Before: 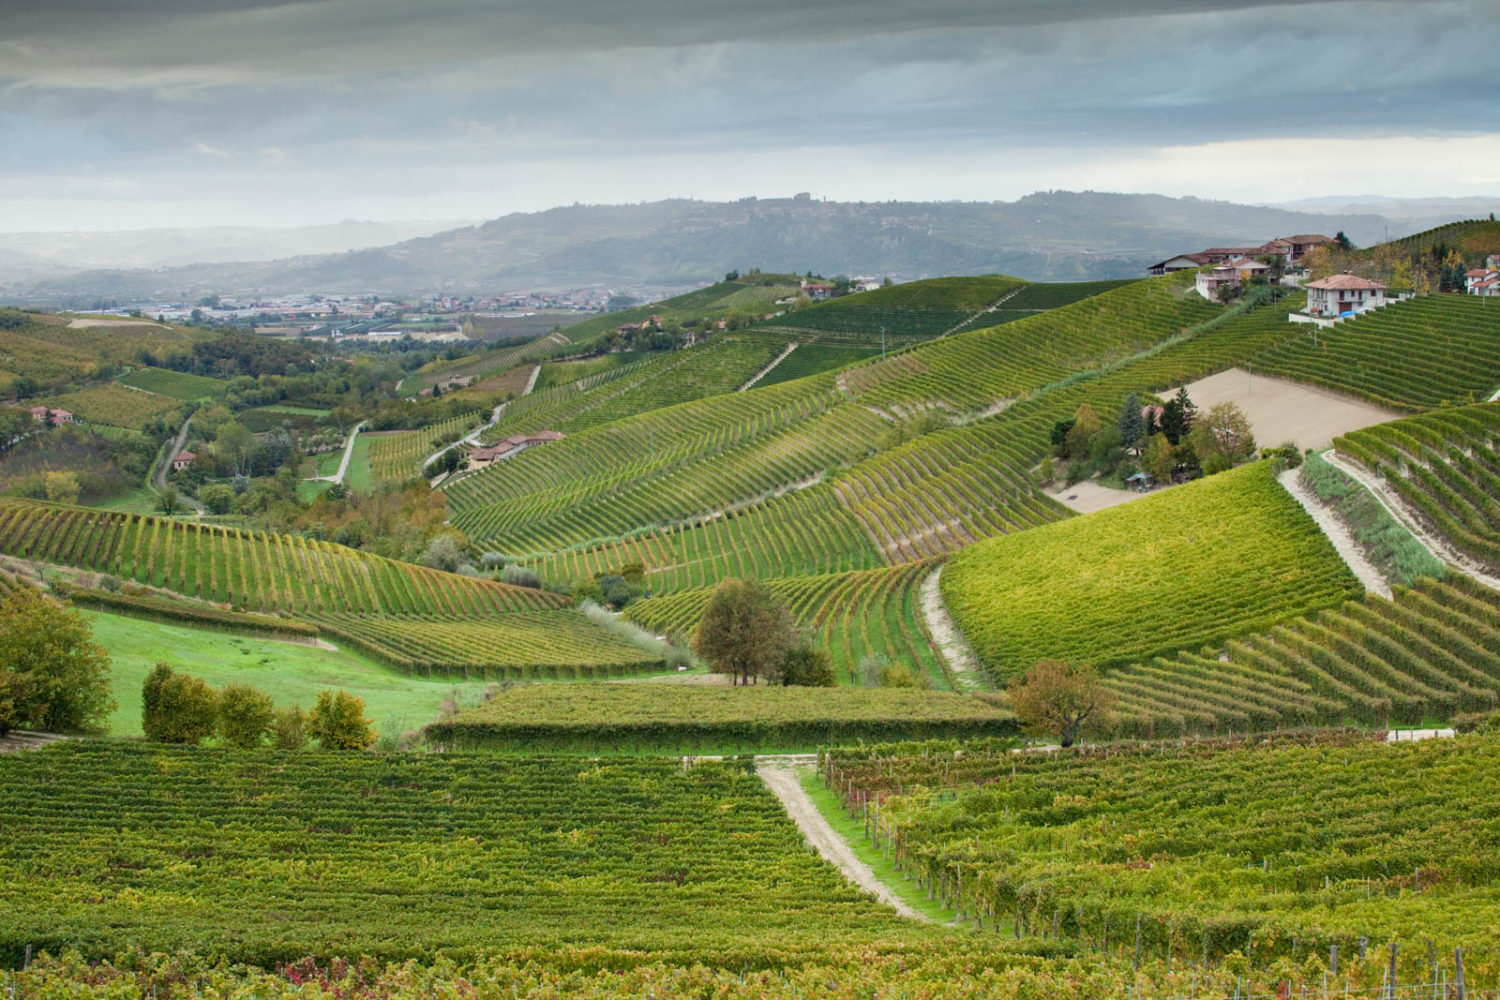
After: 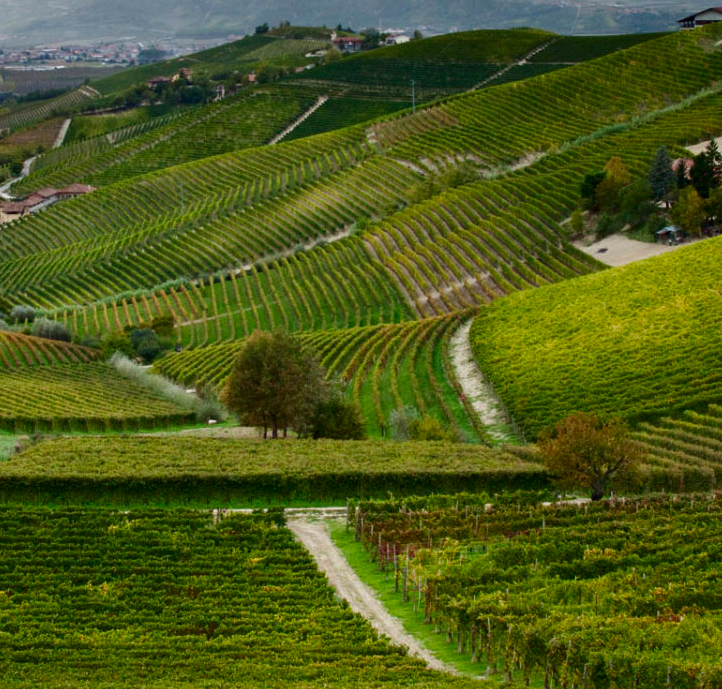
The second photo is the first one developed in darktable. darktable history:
crop: left 31.366%, top 24.741%, right 20.478%, bottom 6.344%
contrast brightness saturation: contrast 0.105, brightness -0.266, saturation 0.148
